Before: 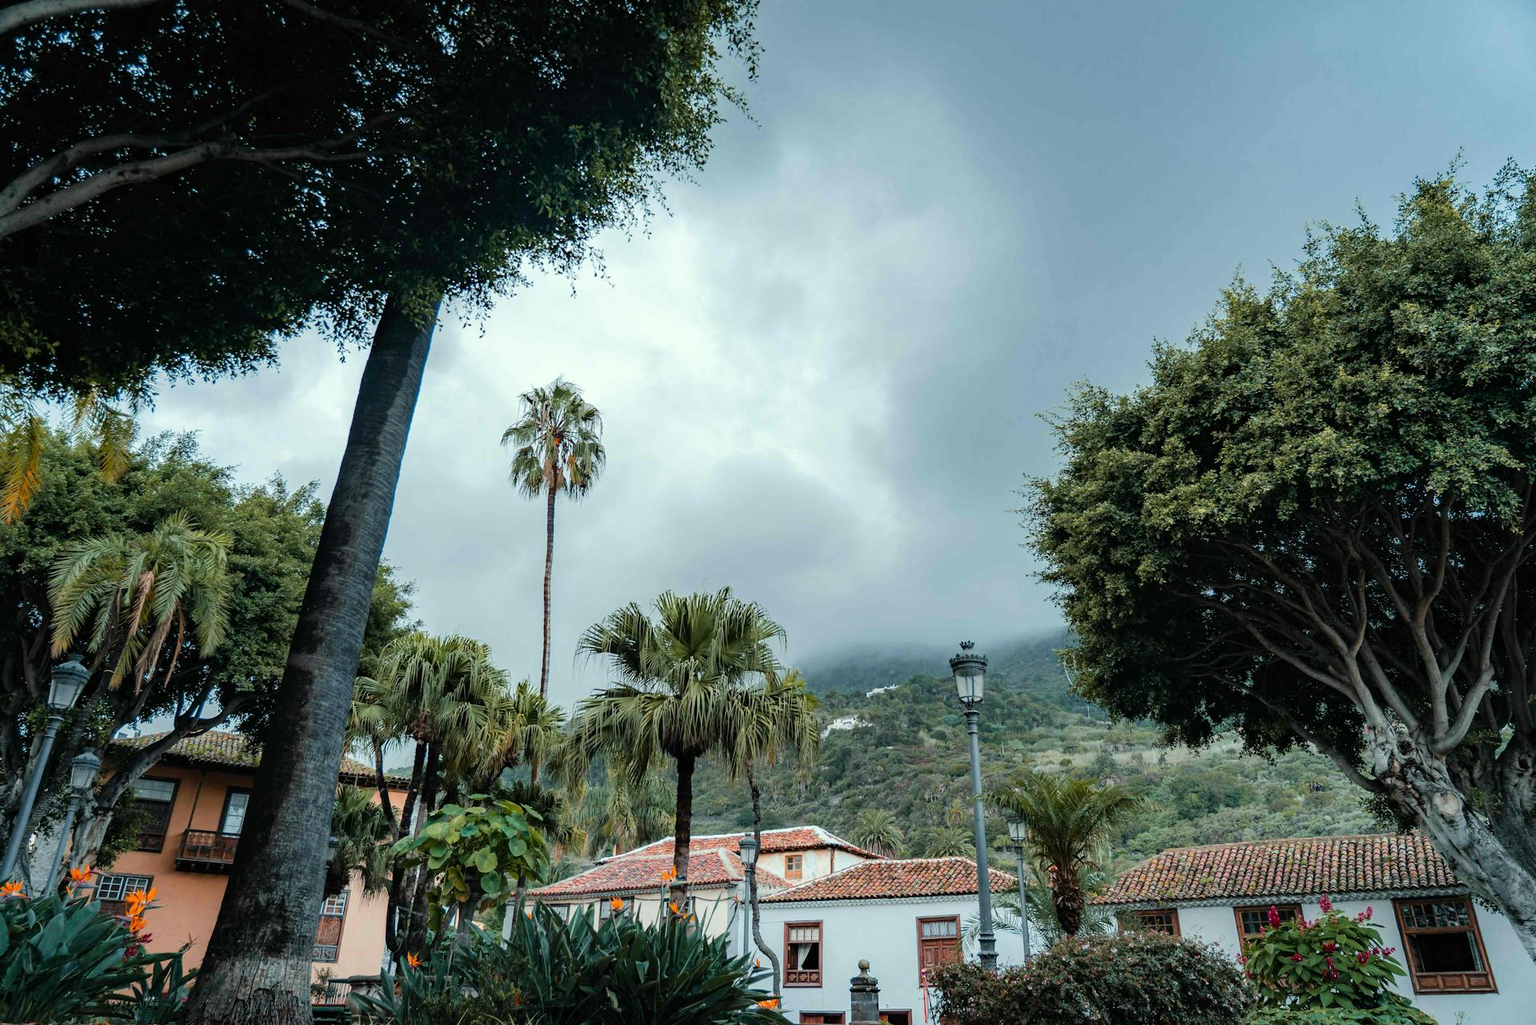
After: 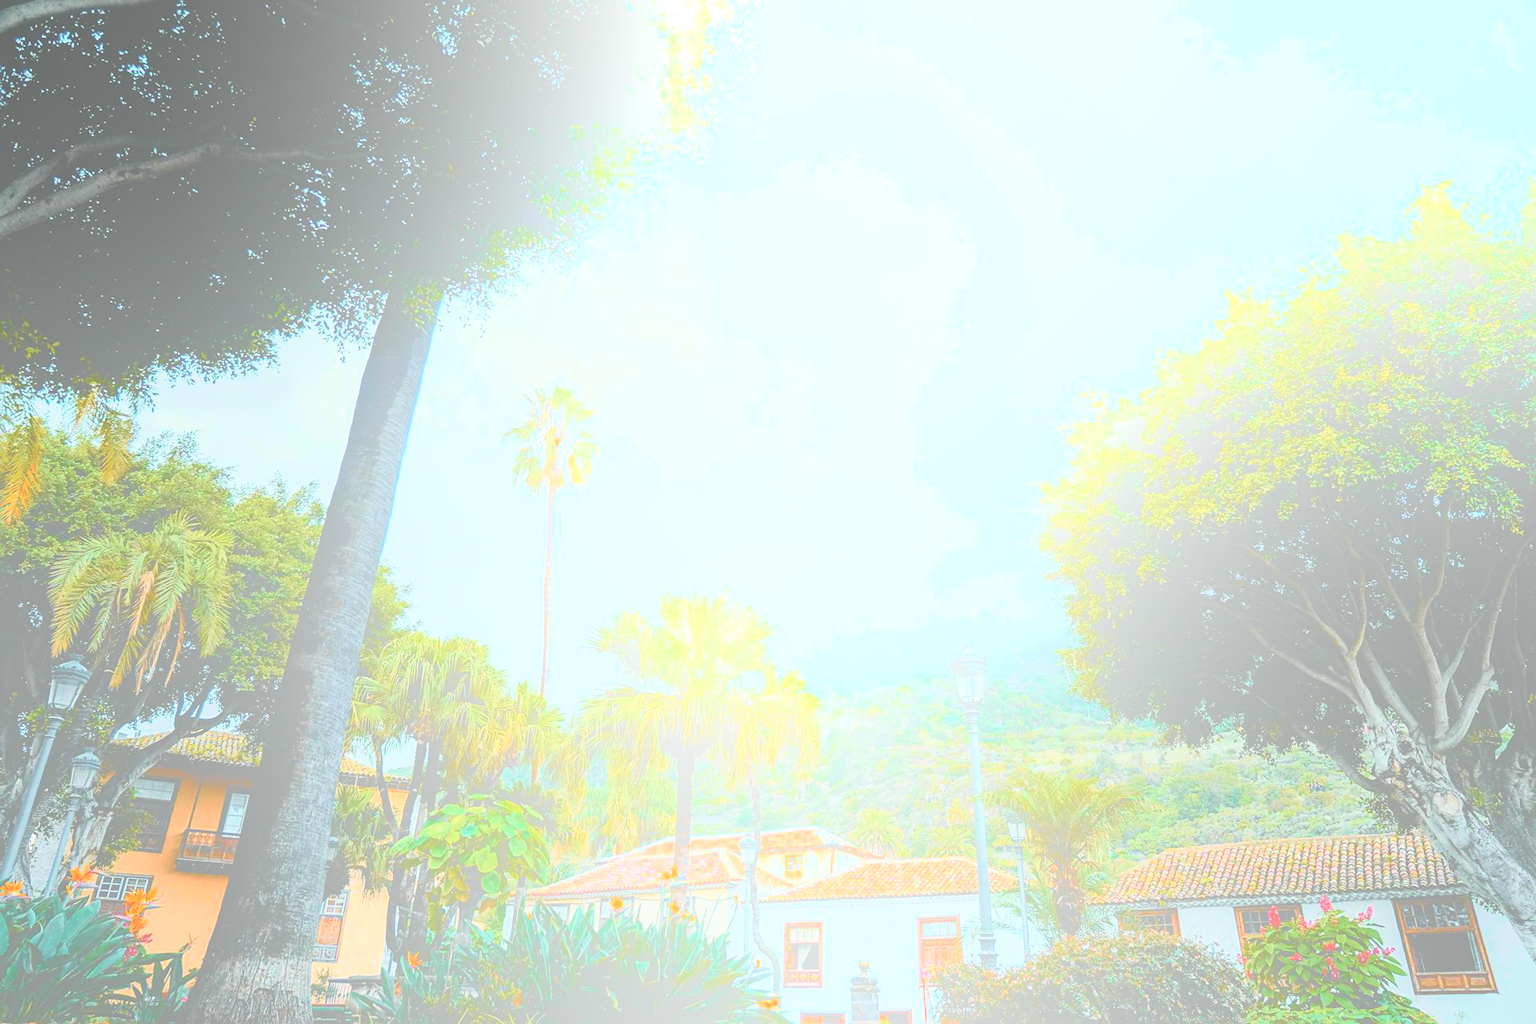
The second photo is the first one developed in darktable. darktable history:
exposure: compensate highlight preservation false
bloom: size 85%, threshold 5%, strength 85%
sharpen: on, module defaults
tone curve: curves: ch0 [(0, 0.03) (0.113, 0.087) (0.207, 0.184) (0.515, 0.612) (0.712, 0.793) (1, 0.946)]; ch1 [(0, 0) (0.172, 0.123) (0.317, 0.279) (0.414, 0.382) (0.476, 0.479) (0.505, 0.498) (0.534, 0.534) (0.621, 0.65) (0.709, 0.764) (1, 1)]; ch2 [(0, 0) (0.411, 0.424) (0.505, 0.505) (0.521, 0.524) (0.537, 0.57) (0.65, 0.699) (1, 1)], color space Lab, independent channels, preserve colors none
